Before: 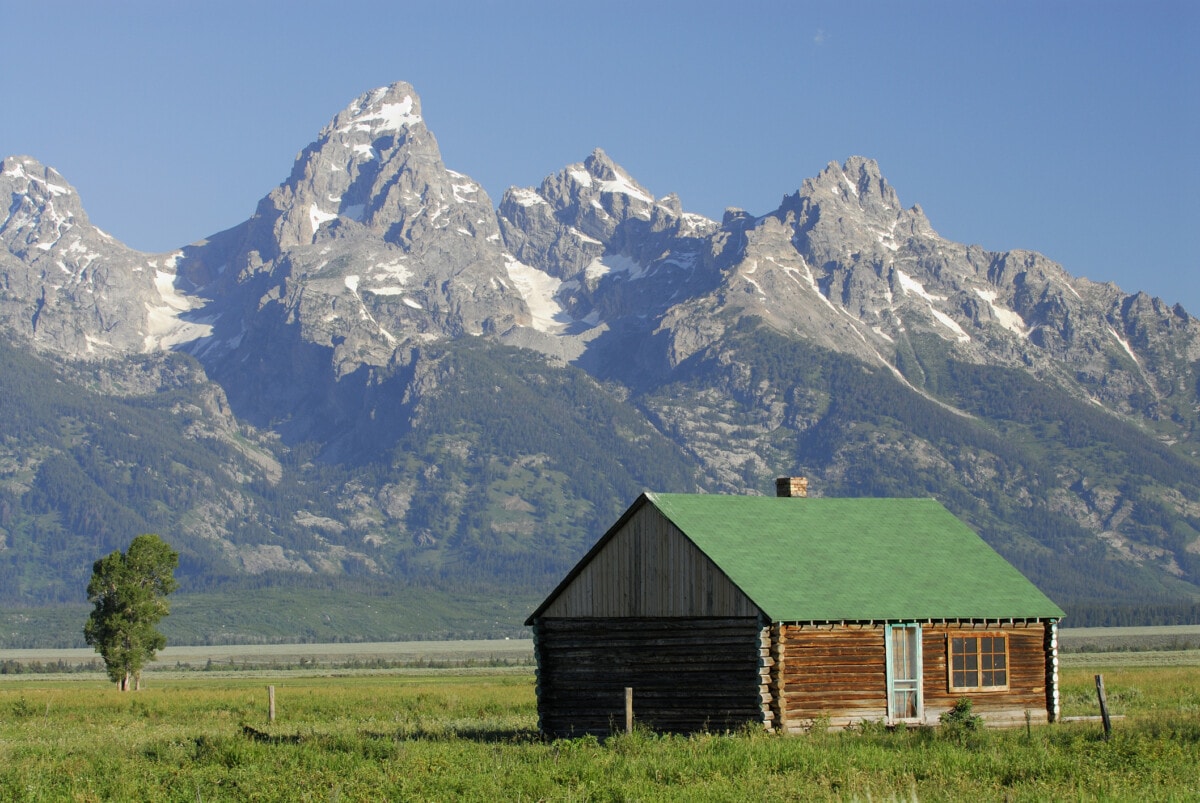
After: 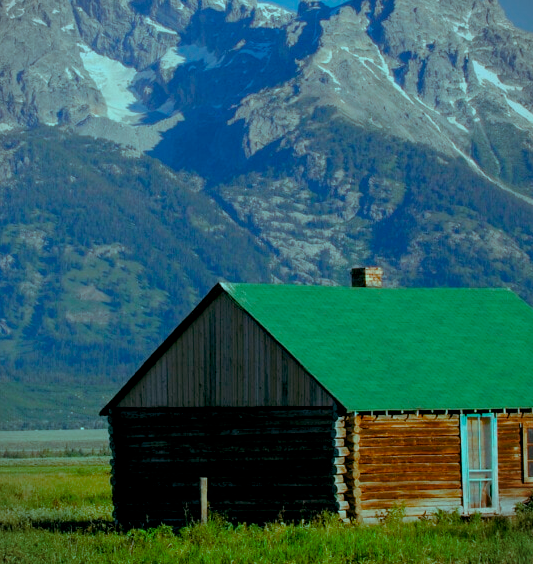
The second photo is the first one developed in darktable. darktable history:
vignetting: fall-off start 100%, fall-off radius 64.94%, automatic ratio true, unbound false
crop: left 35.432%, top 26.233%, right 20.145%, bottom 3.432%
color balance rgb: shadows lift › luminance -7.7%, shadows lift › chroma 2.13%, shadows lift › hue 165.27°, power › luminance -7.77%, power › chroma 1.34%, power › hue 330.55°, highlights gain › luminance -33.33%, highlights gain › chroma 5.68%, highlights gain › hue 217.2°, global offset › luminance -0.33%, global offset › chroma 0.11%, global offset › hue 165.27°, perceptual saturation grading › global saturation 27.72%, perceptual saturation grading › highlights -25%, perceptual saturation grading › mid-tones 25%, perceptual saturation grading › shadows 50%
